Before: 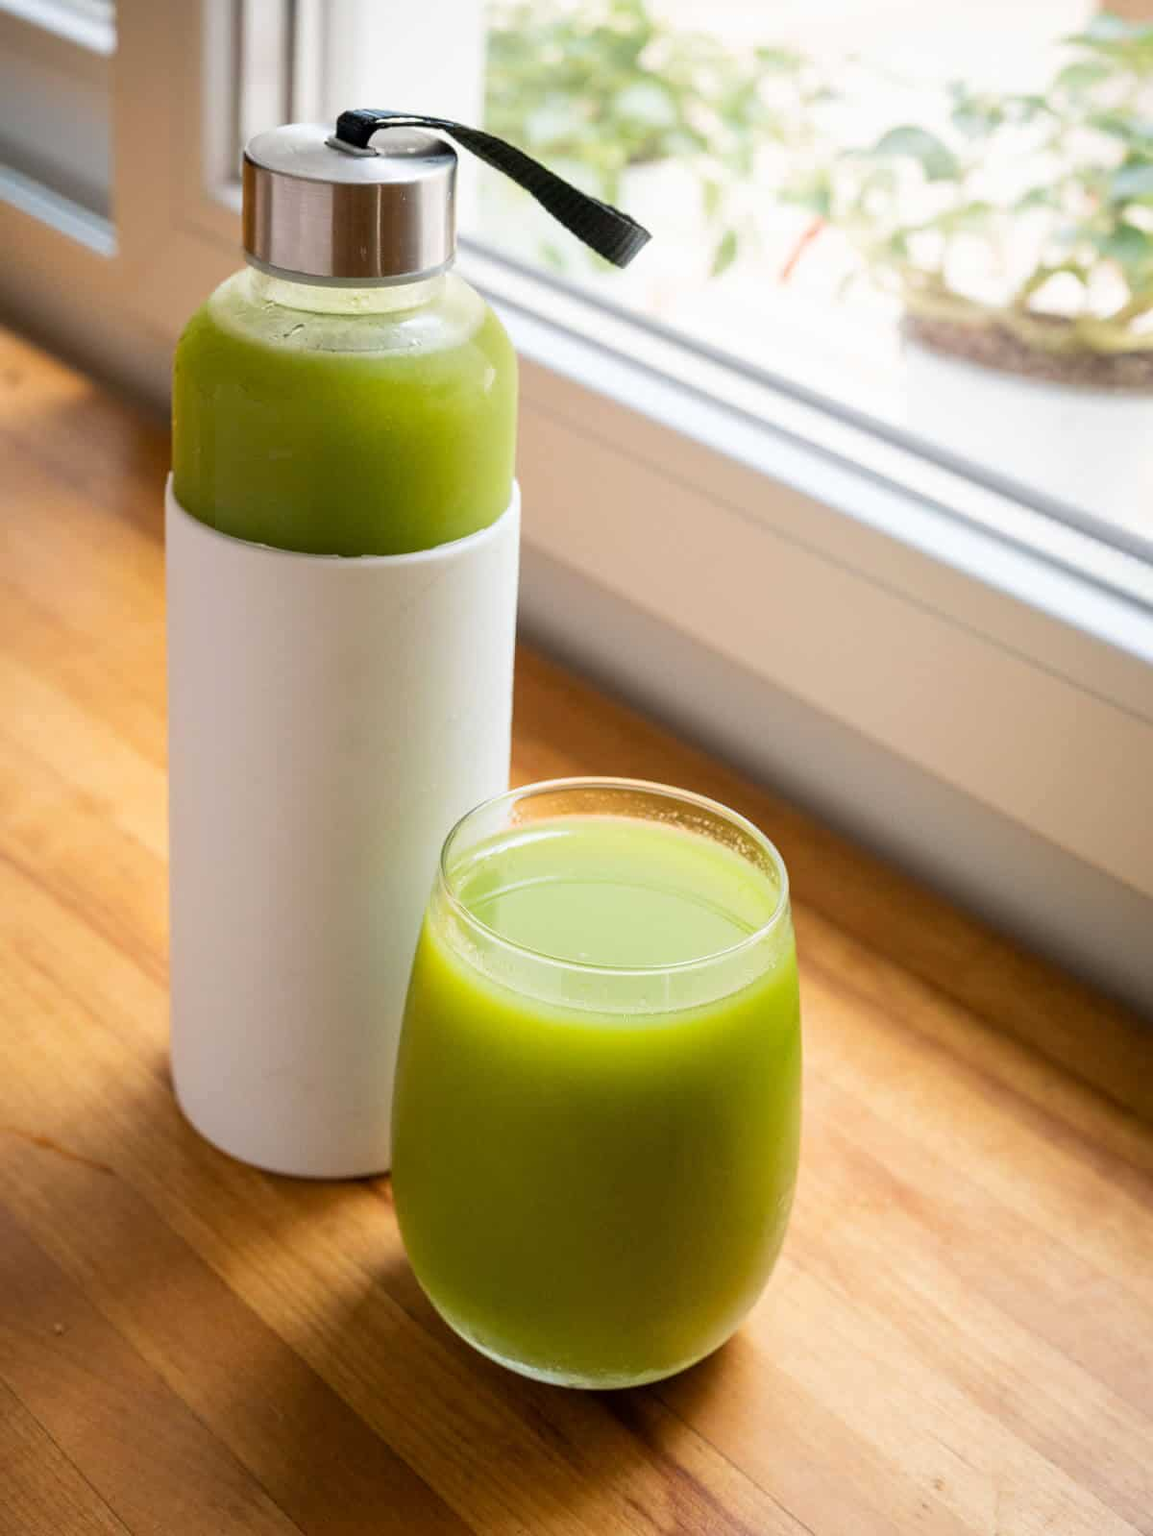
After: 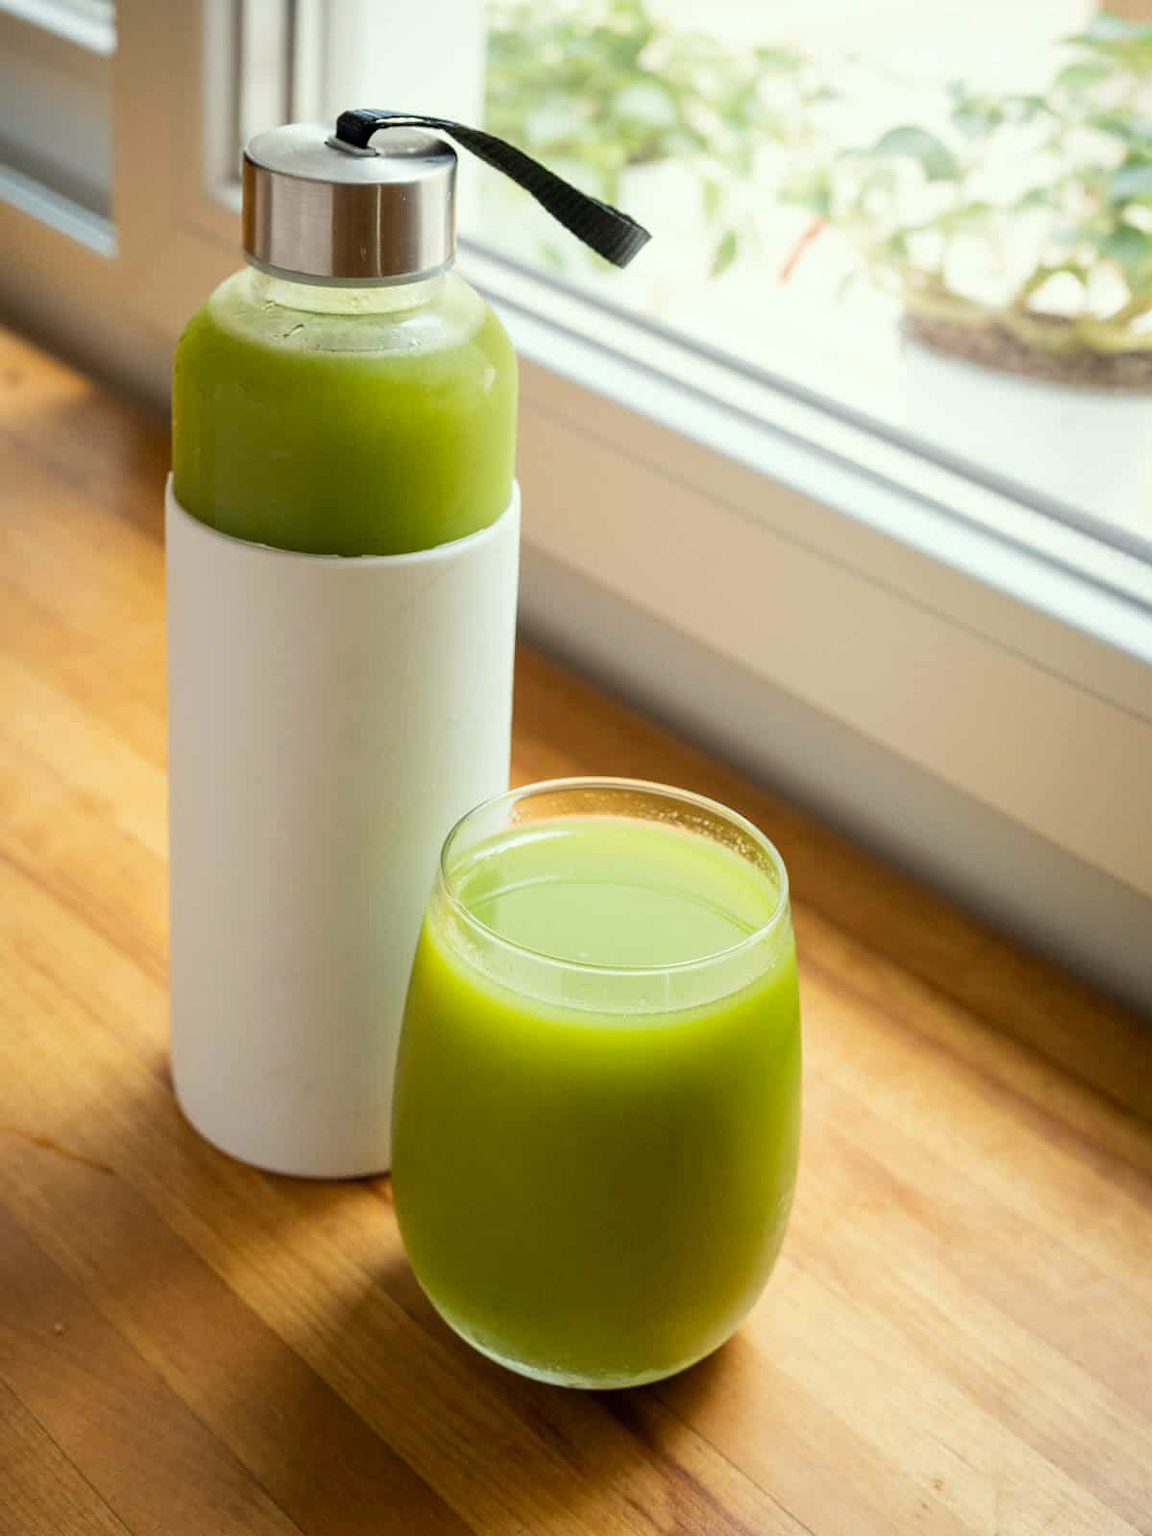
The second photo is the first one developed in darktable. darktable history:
color correction: highlights a* -4.73, highlights b* 5.06, saturation 0.97
